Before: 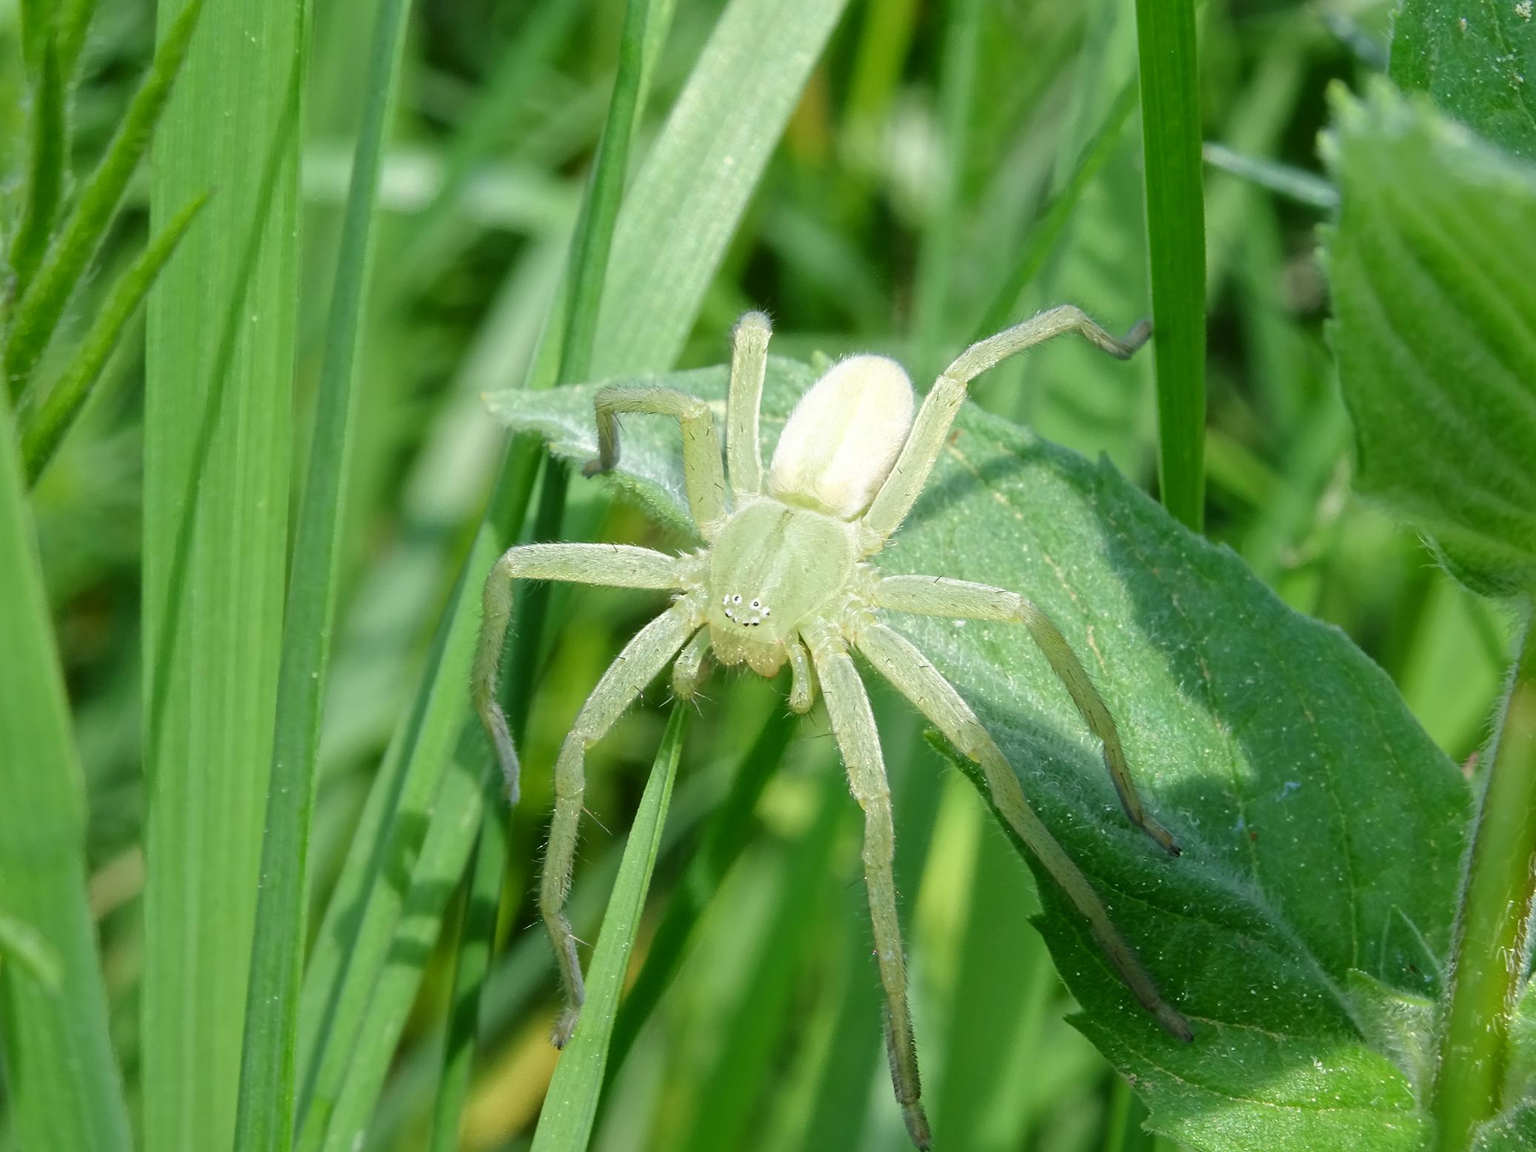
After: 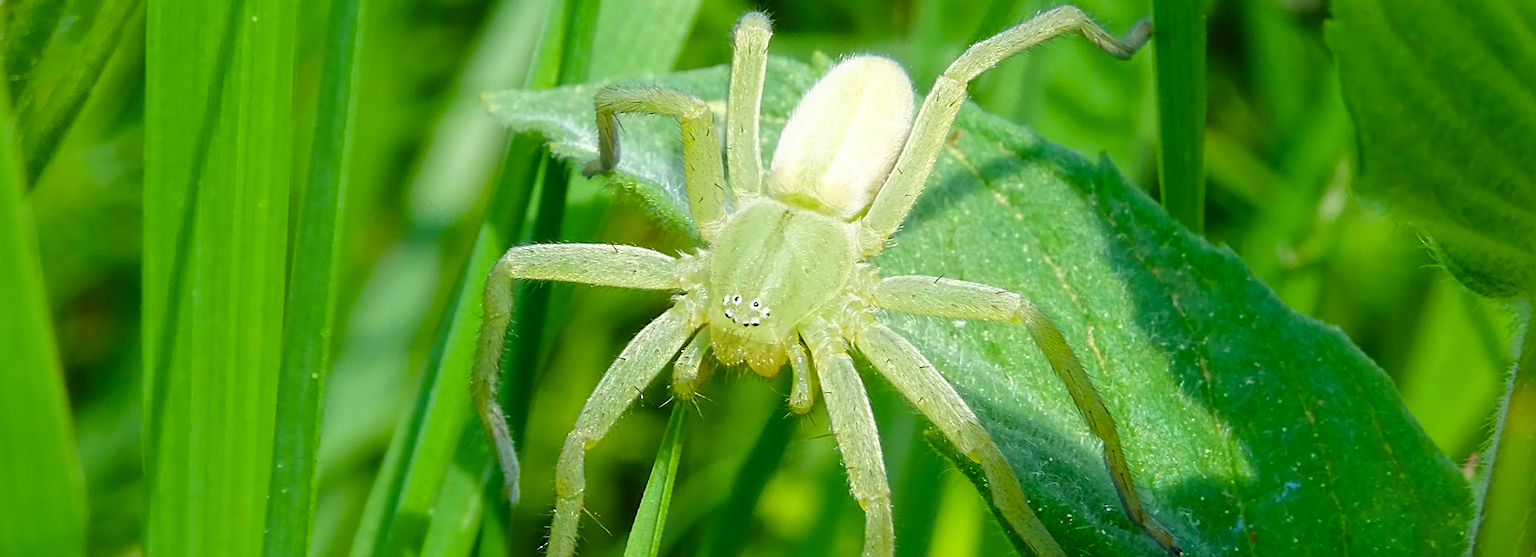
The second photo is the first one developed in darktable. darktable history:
color balance rgb: linear chroma grading › global chroma 15%, perceptual saturation grading › global saturation 30%
levels: mode automatic
crop and rotate: top 26.056%, bottom 25.543%
sharpen: on, module defaults
